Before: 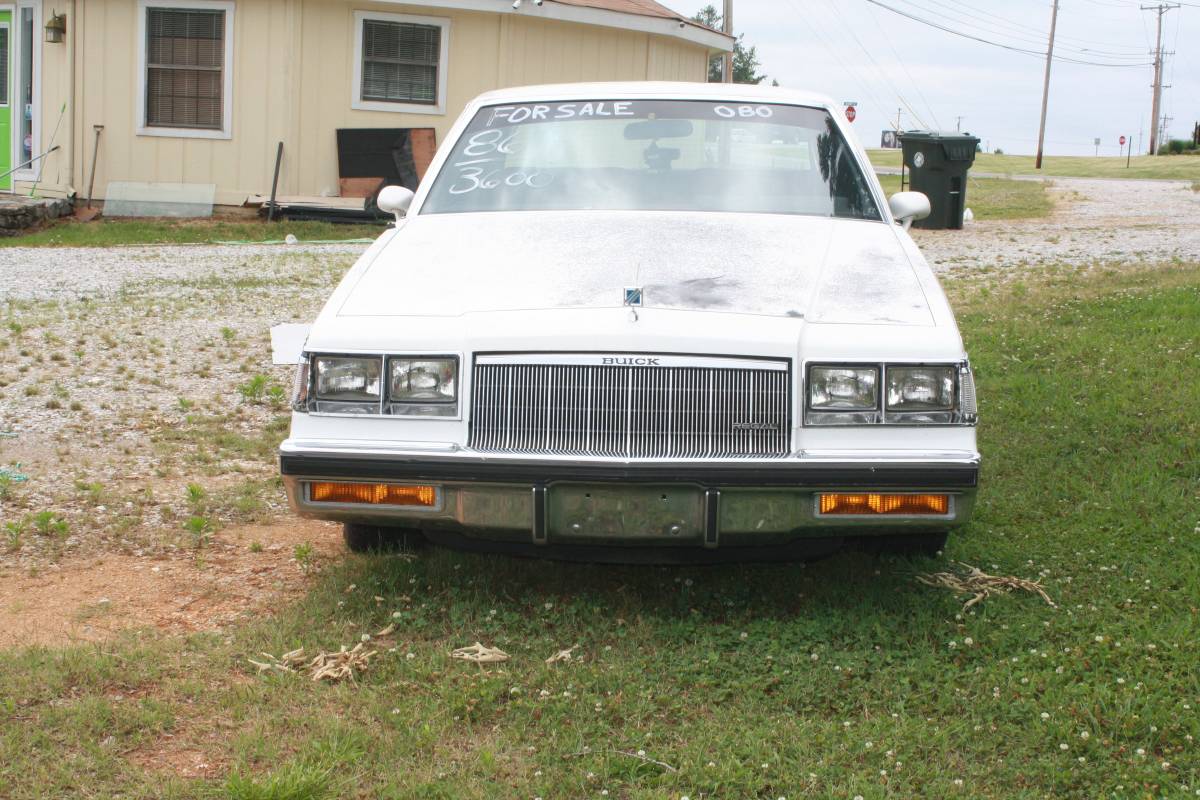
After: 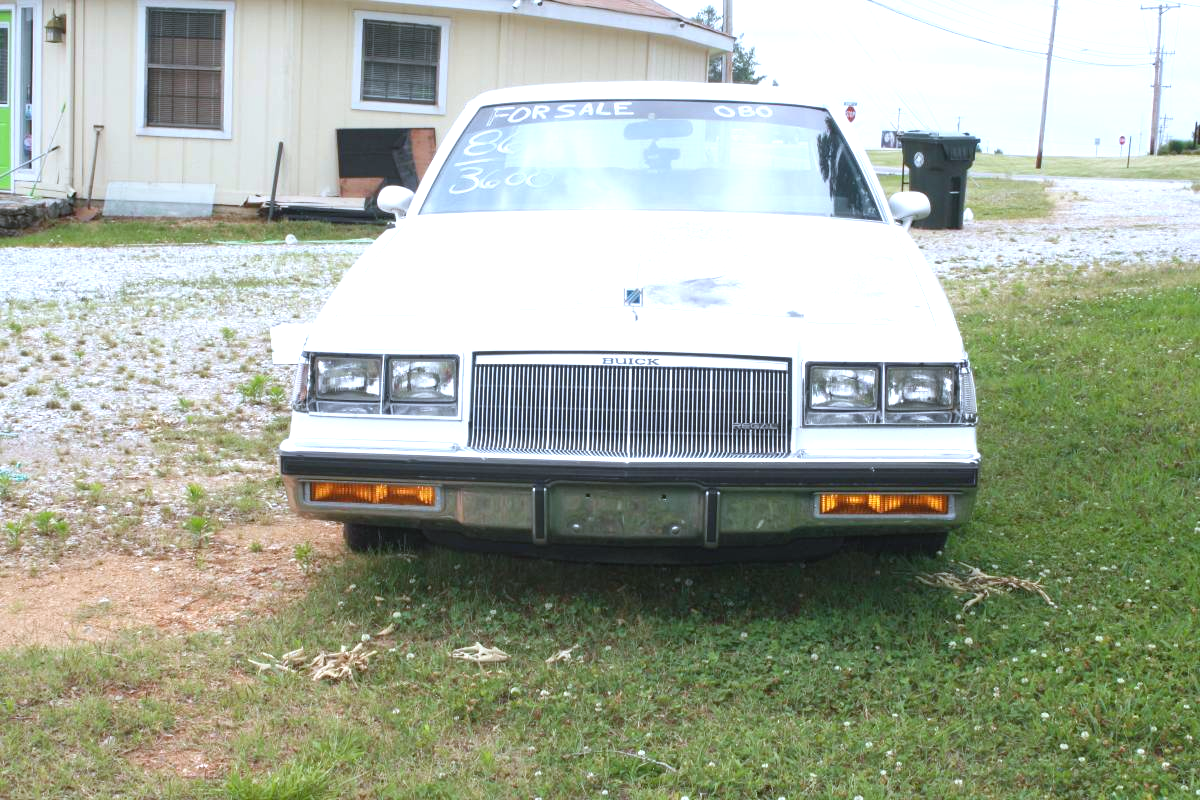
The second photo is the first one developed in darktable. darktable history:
exposure: exposure 0.559 EV, compensate highlight preservation false
white balance: red 0.926, green 1.003, blue 1.133
